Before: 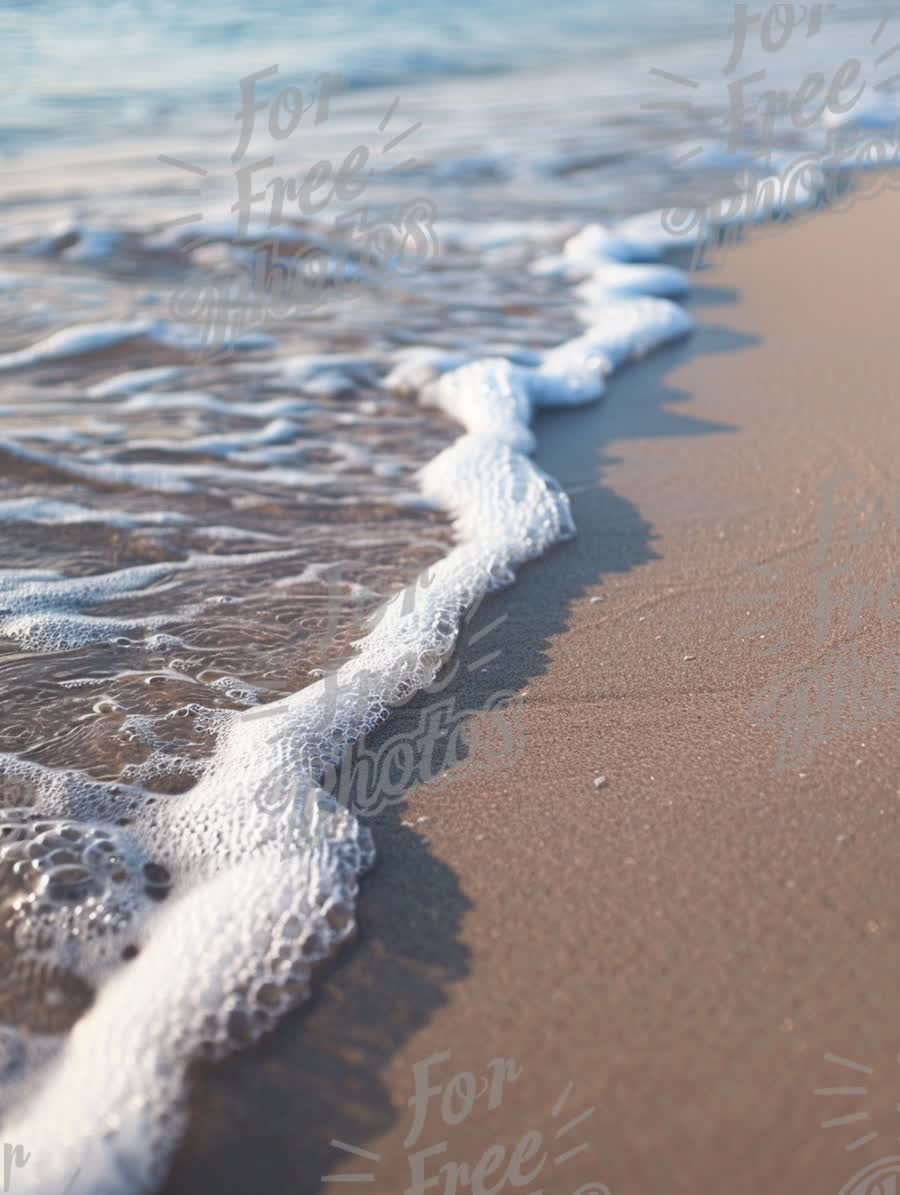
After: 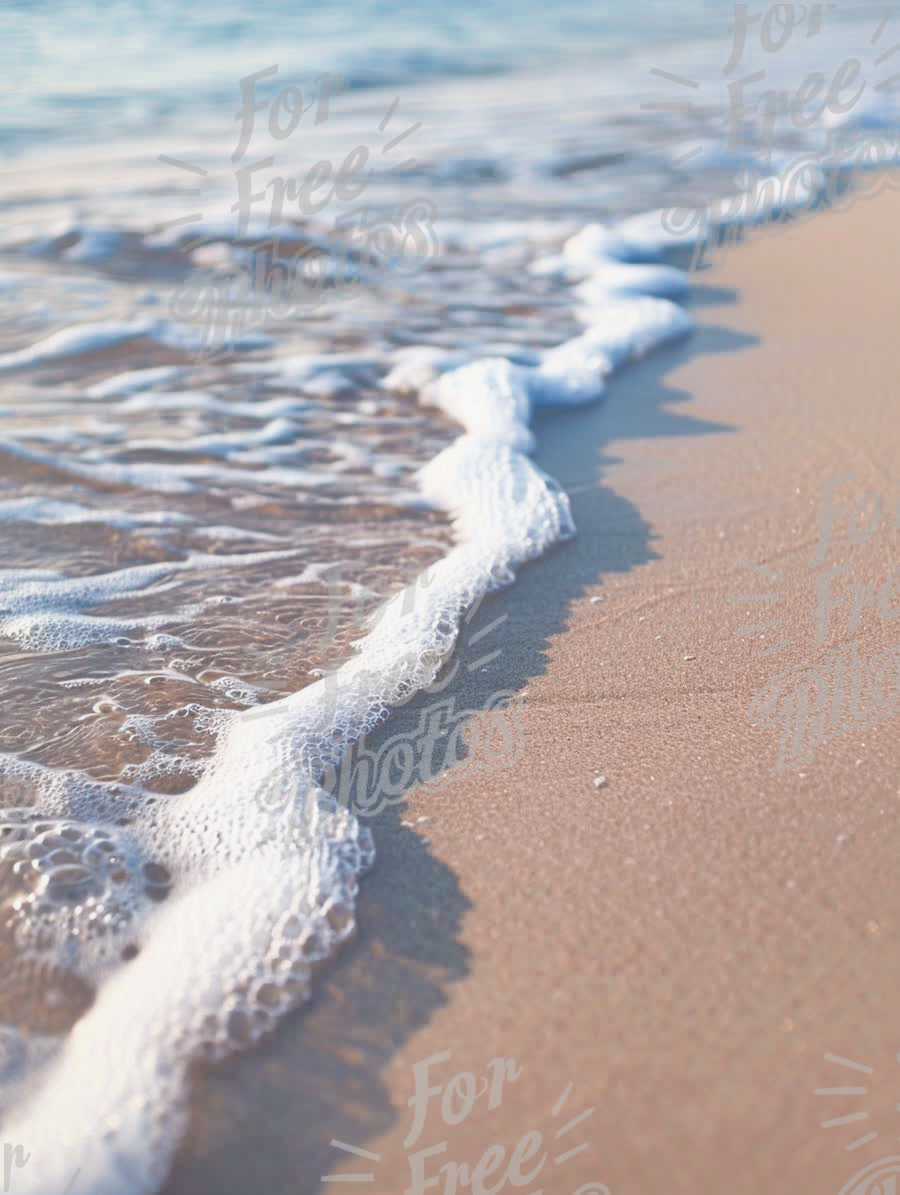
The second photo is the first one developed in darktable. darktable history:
exposure: black level correction 0, exposure 1.195 EV, compensate highlight preservation false
shadows and highlights: shadows 39.38, highlights -60.08
filmic rgb: black relative exposure -7.65 EV, white relative exposure 4.56 EV, hardness 3.61
tone equalizer: -8 EV -0.425 EV, -7 EV -0.427 EV, -6 EV -0.342 EV, -5 EV -0.232 EV, -3 EV 0.235 EV, -2 EV 0.348 EV, -1 EV 0.364 EV, +0 EV 0.388 EV
